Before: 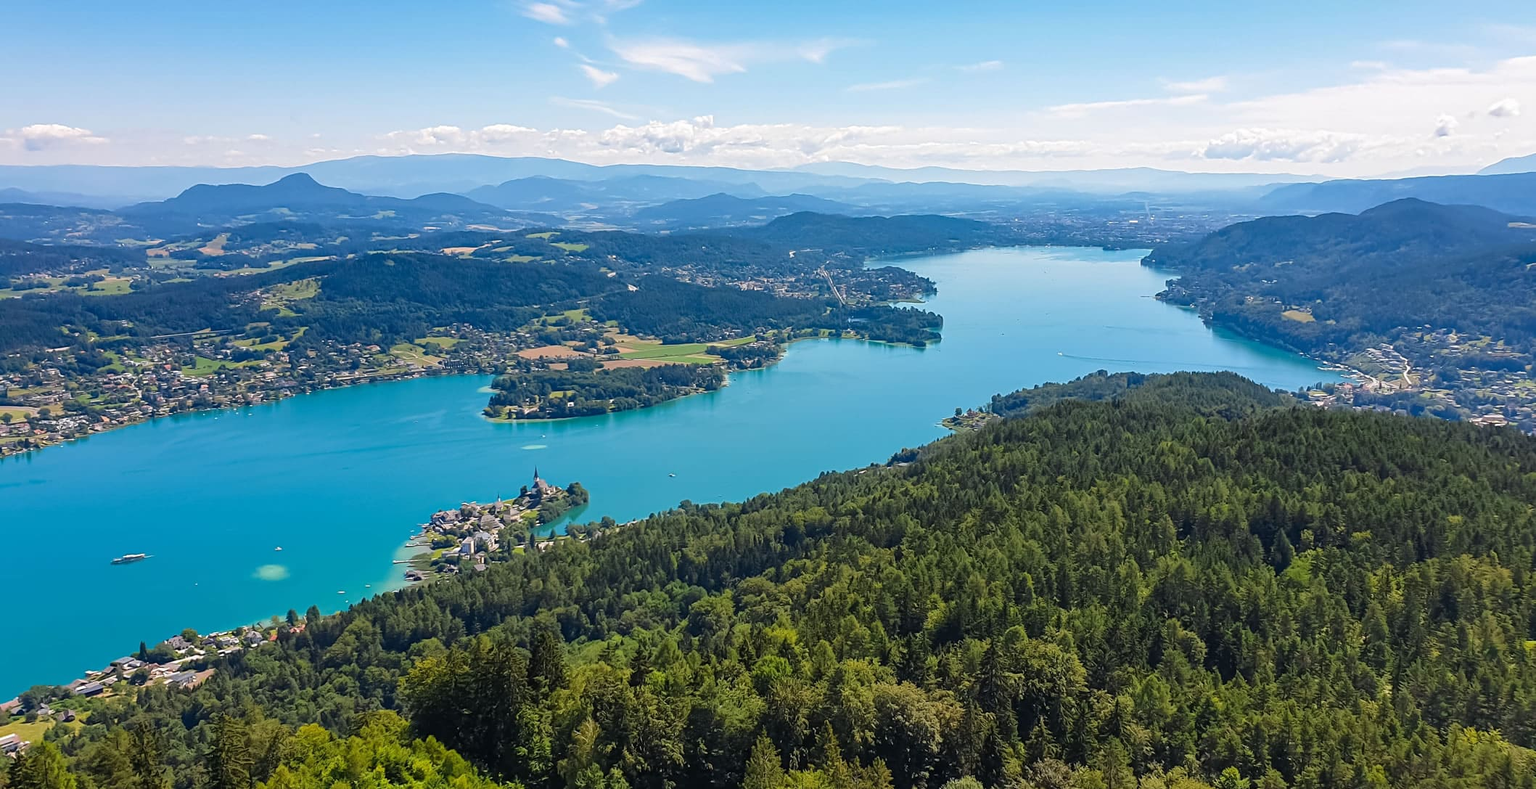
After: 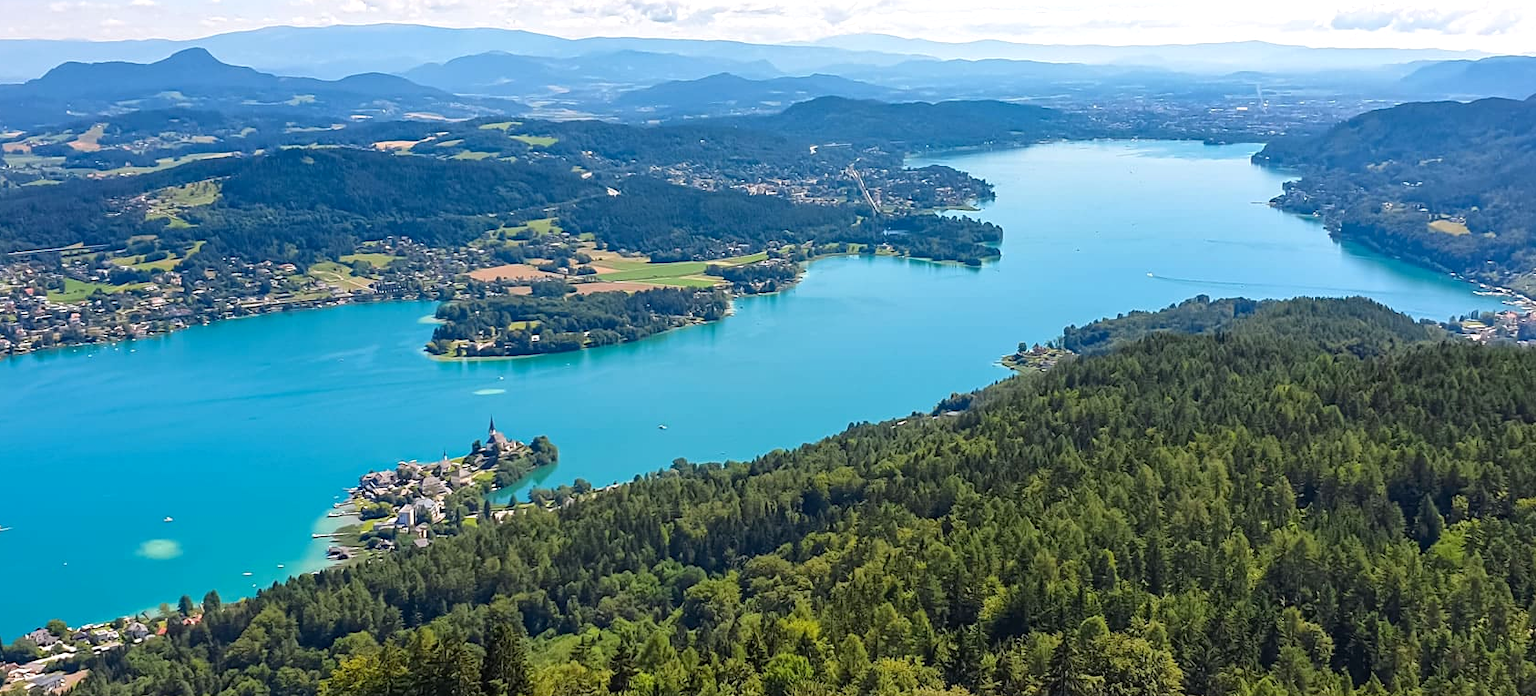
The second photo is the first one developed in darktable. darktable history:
crop: left 9.446%, top 17.183%, right 10.872%, bottom 12.364%
exposure: black level correction 0.002, exposure 0.297 EV, compensate highlight preservation false
